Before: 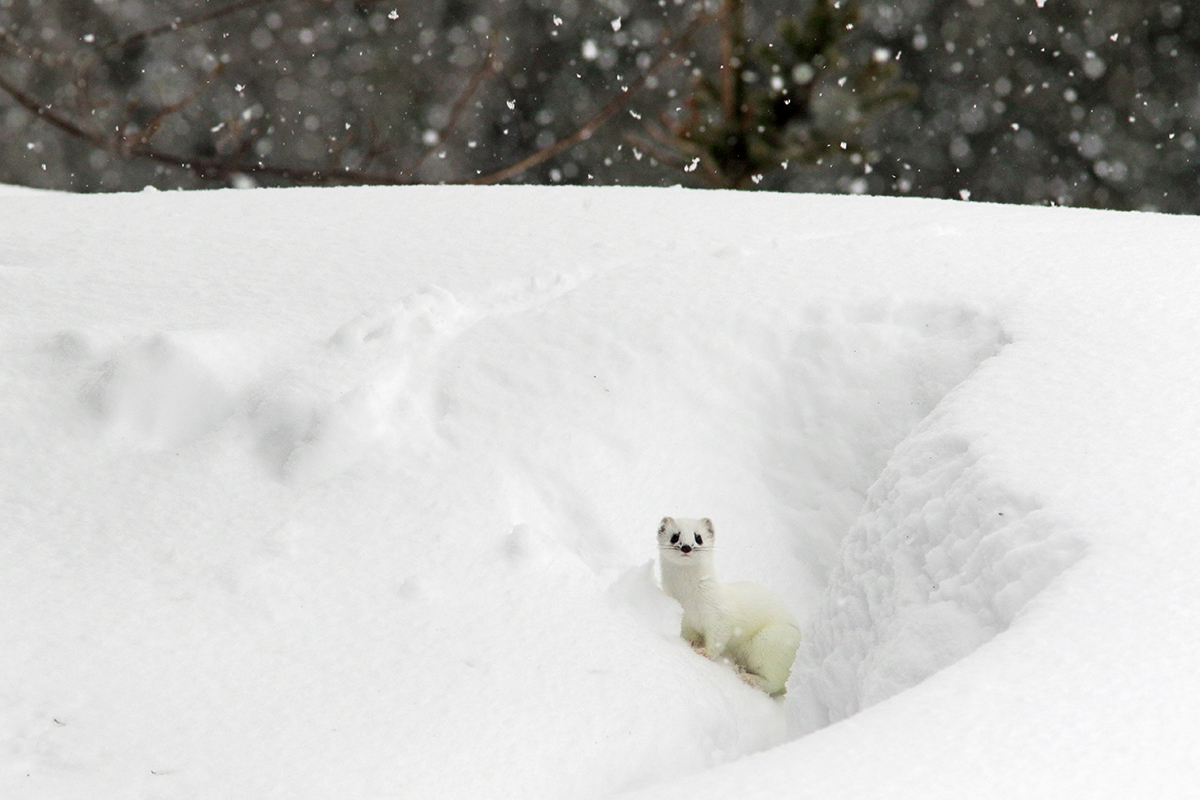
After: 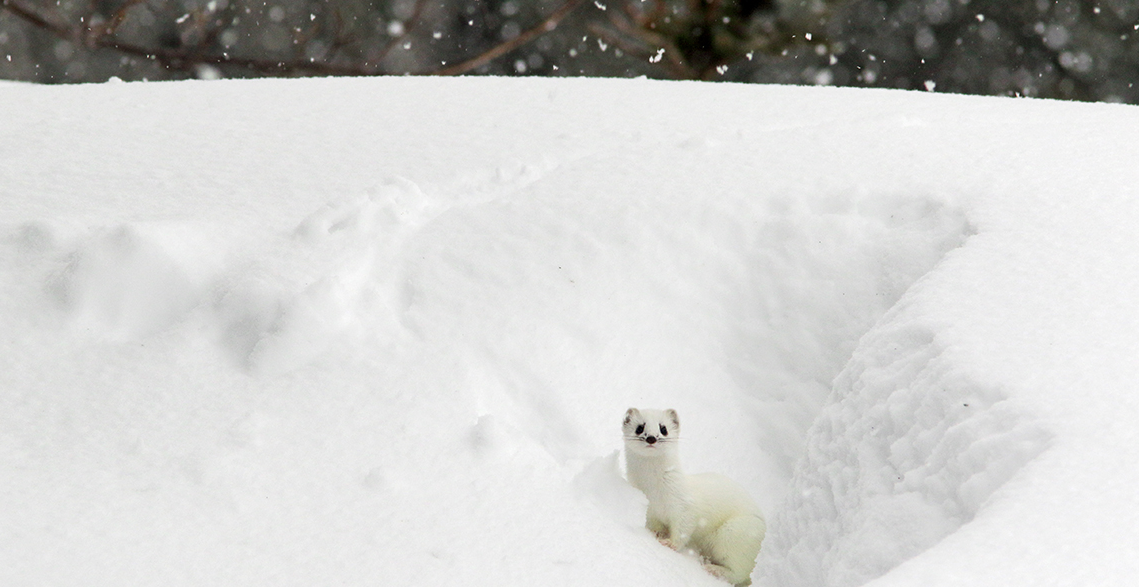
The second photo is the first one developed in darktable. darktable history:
crop and rotate: left 2.94%, top 13.709%, right 2.121%, bottom 12.811%
